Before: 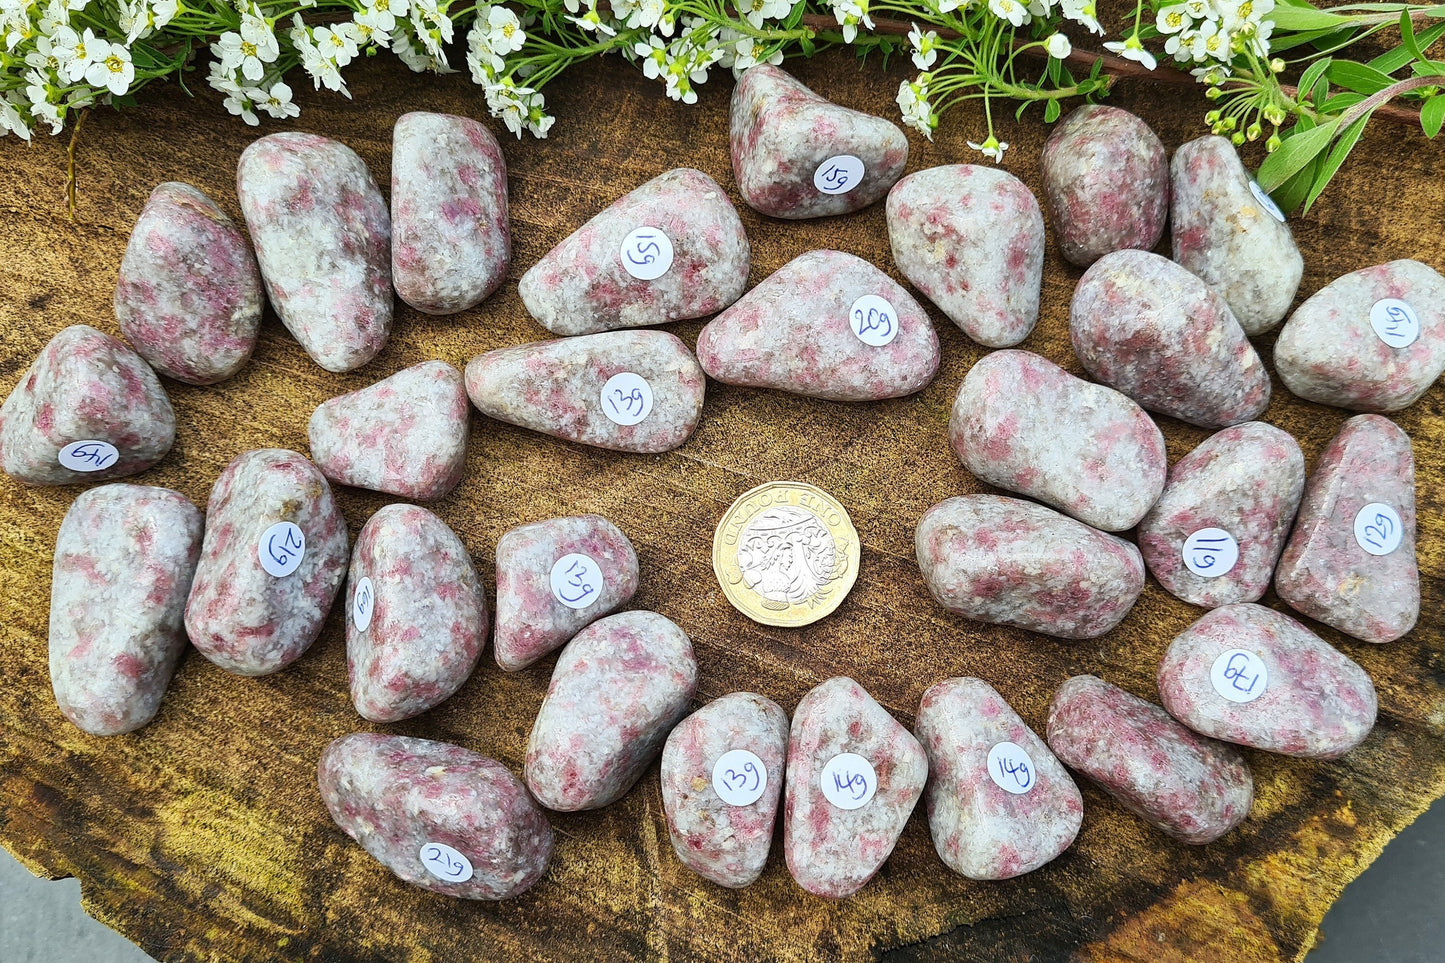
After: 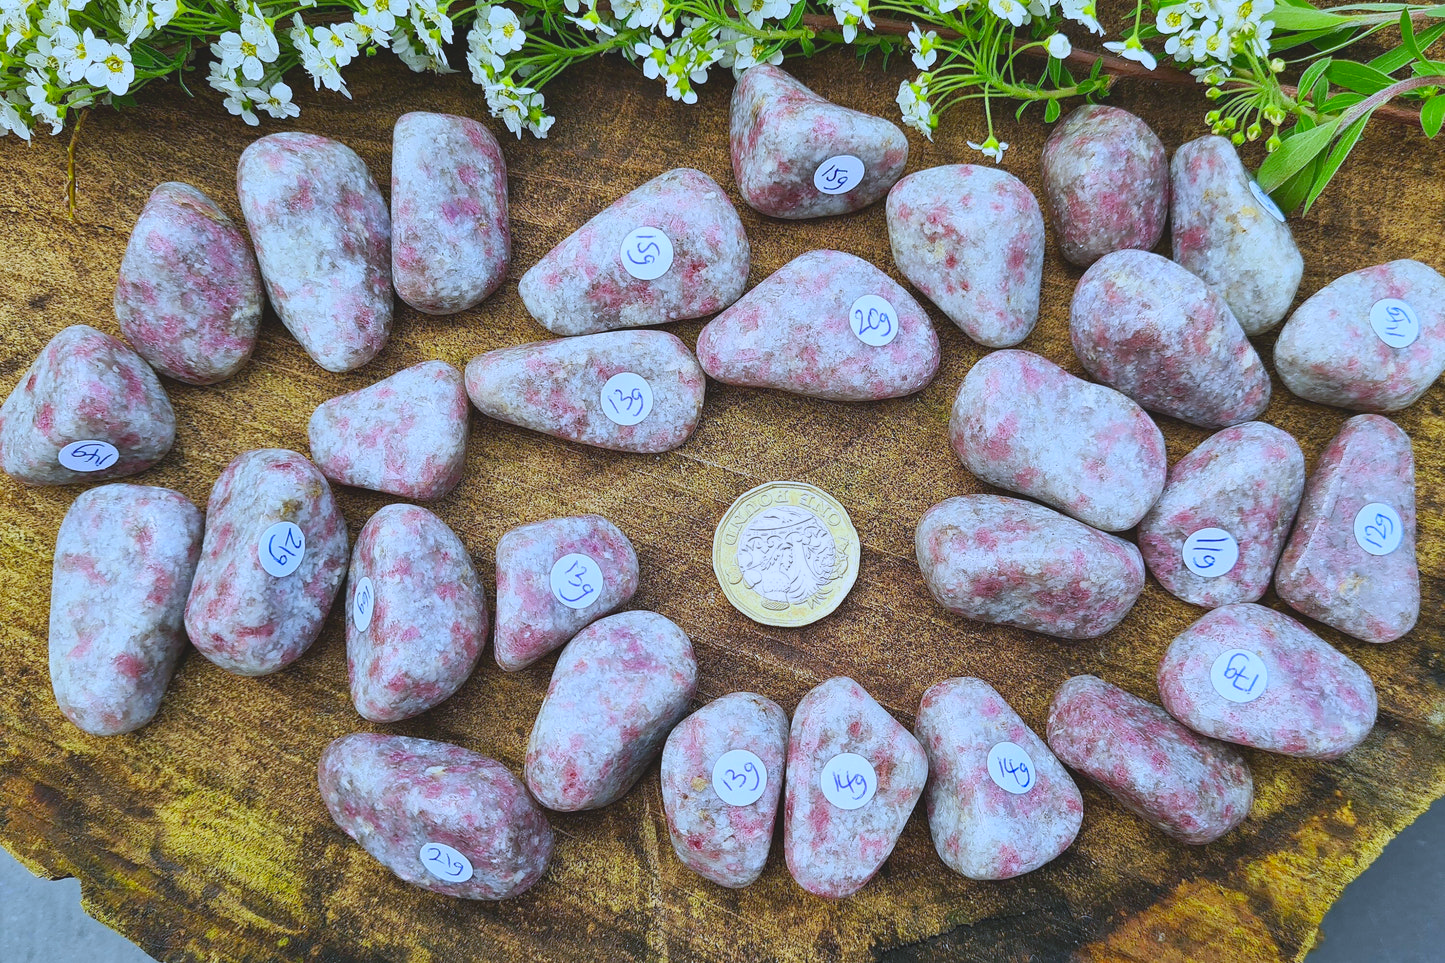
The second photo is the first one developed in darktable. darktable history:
white balance: red 0.948, green 1.02, blue 1.176
contrast brightness saturation: contrast -0.19, saturation 0.19
